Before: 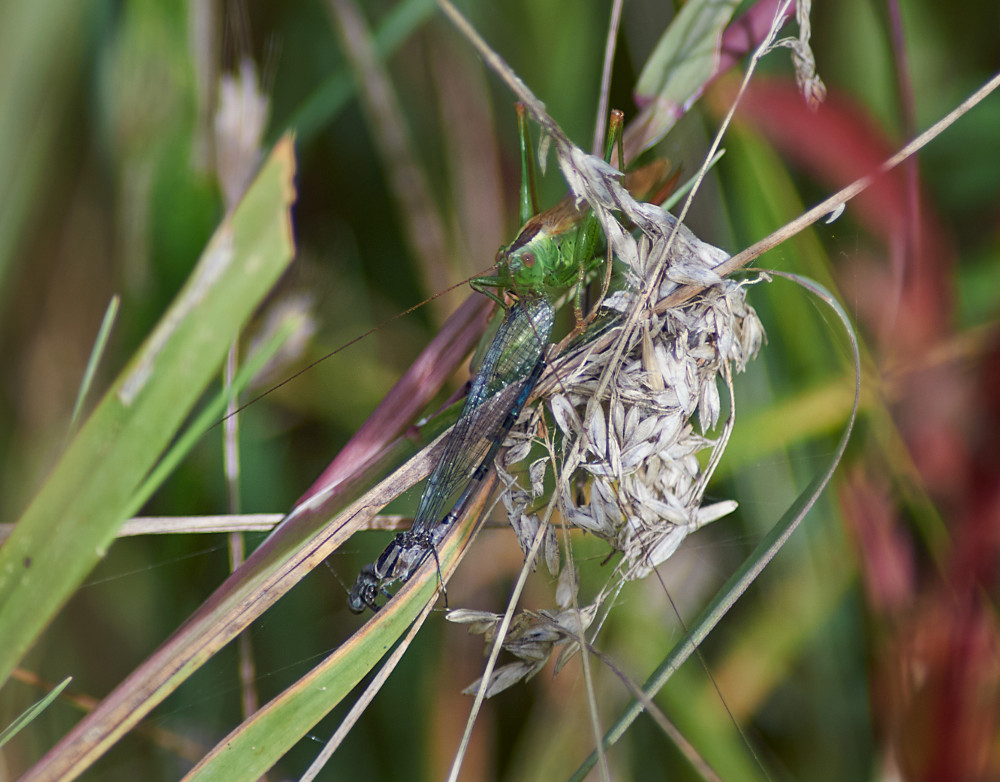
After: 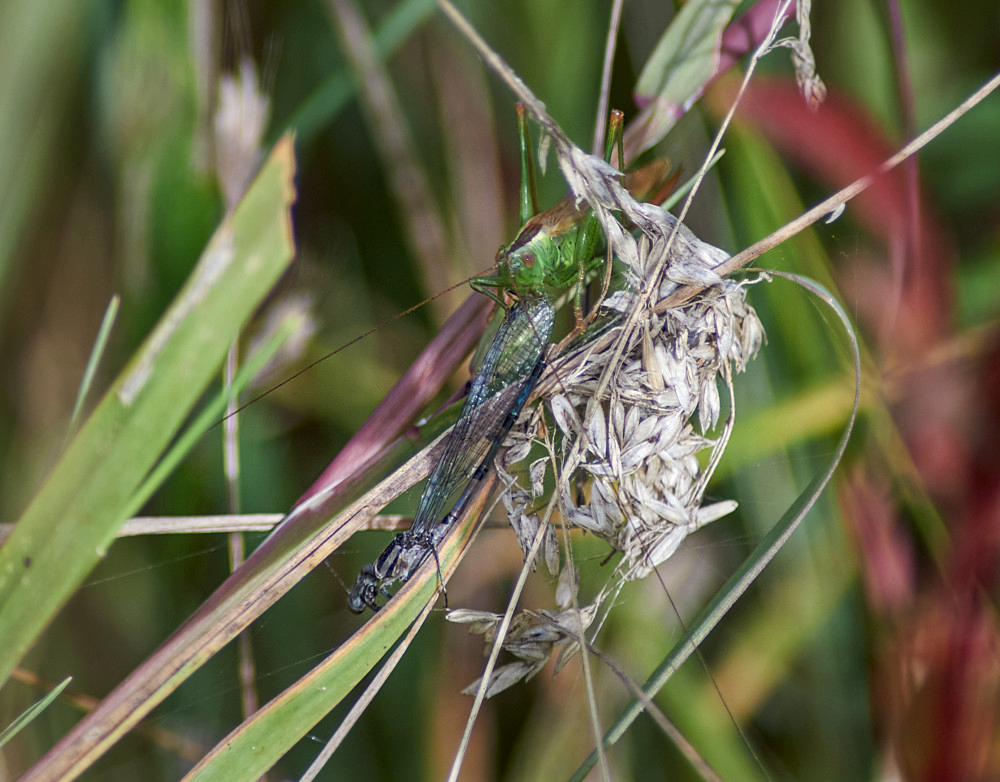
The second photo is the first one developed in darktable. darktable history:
local contrast: on, module defaults
shadows and highlights: shadows 25.88, highlights -26.24
